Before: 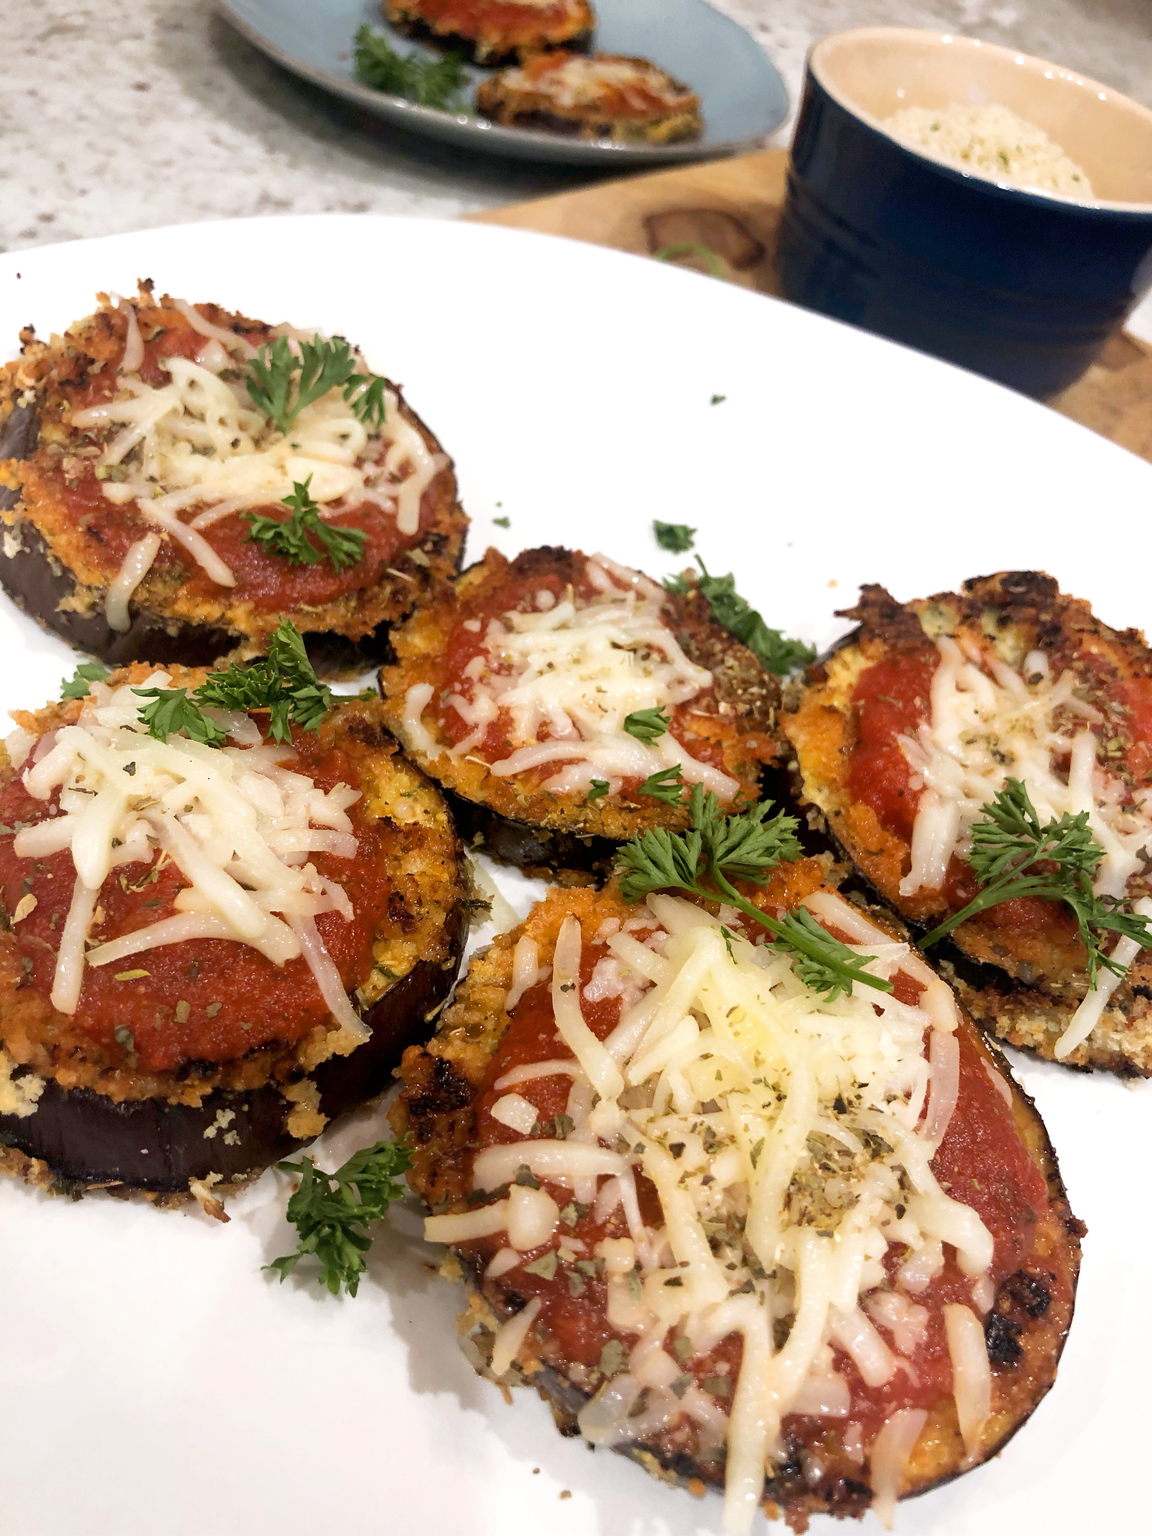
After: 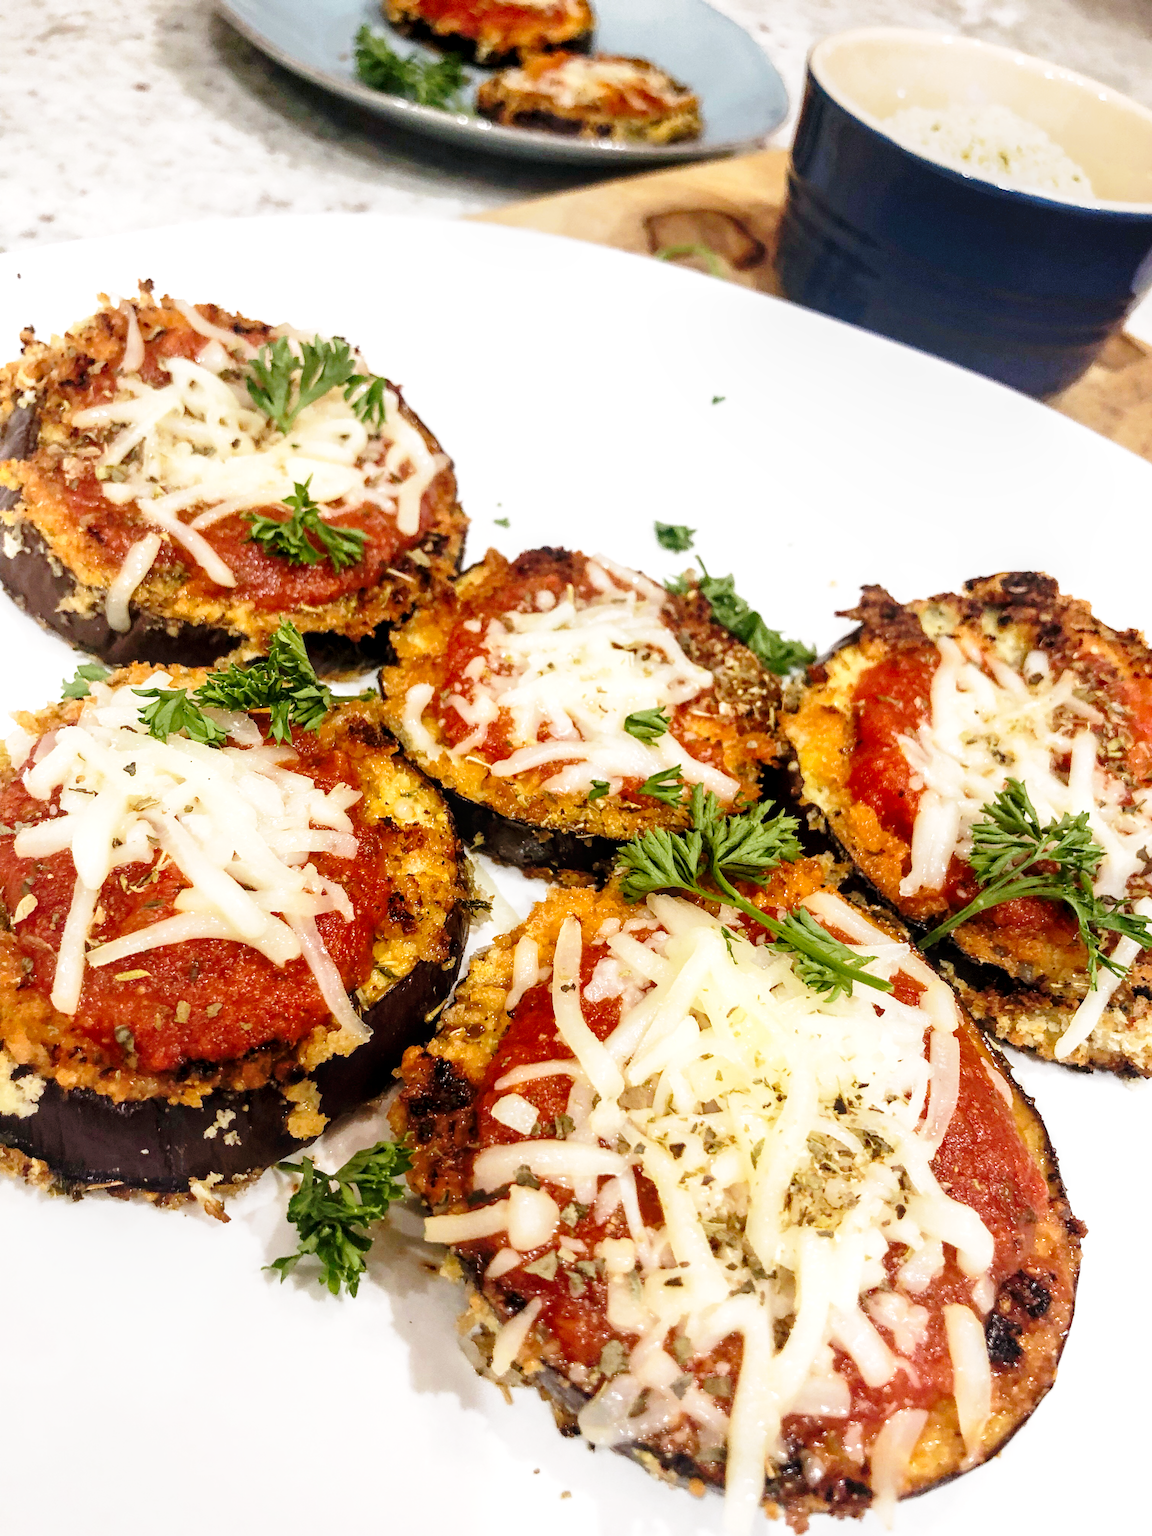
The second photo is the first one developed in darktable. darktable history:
base curve: curves: ch0 [(0, 0) (0.028, 0.03) (0.121, 0.232) (0.46, 0.748) (0.859, 0.968) (1, 1)], preserve colors none
local contrast: detail 130%
